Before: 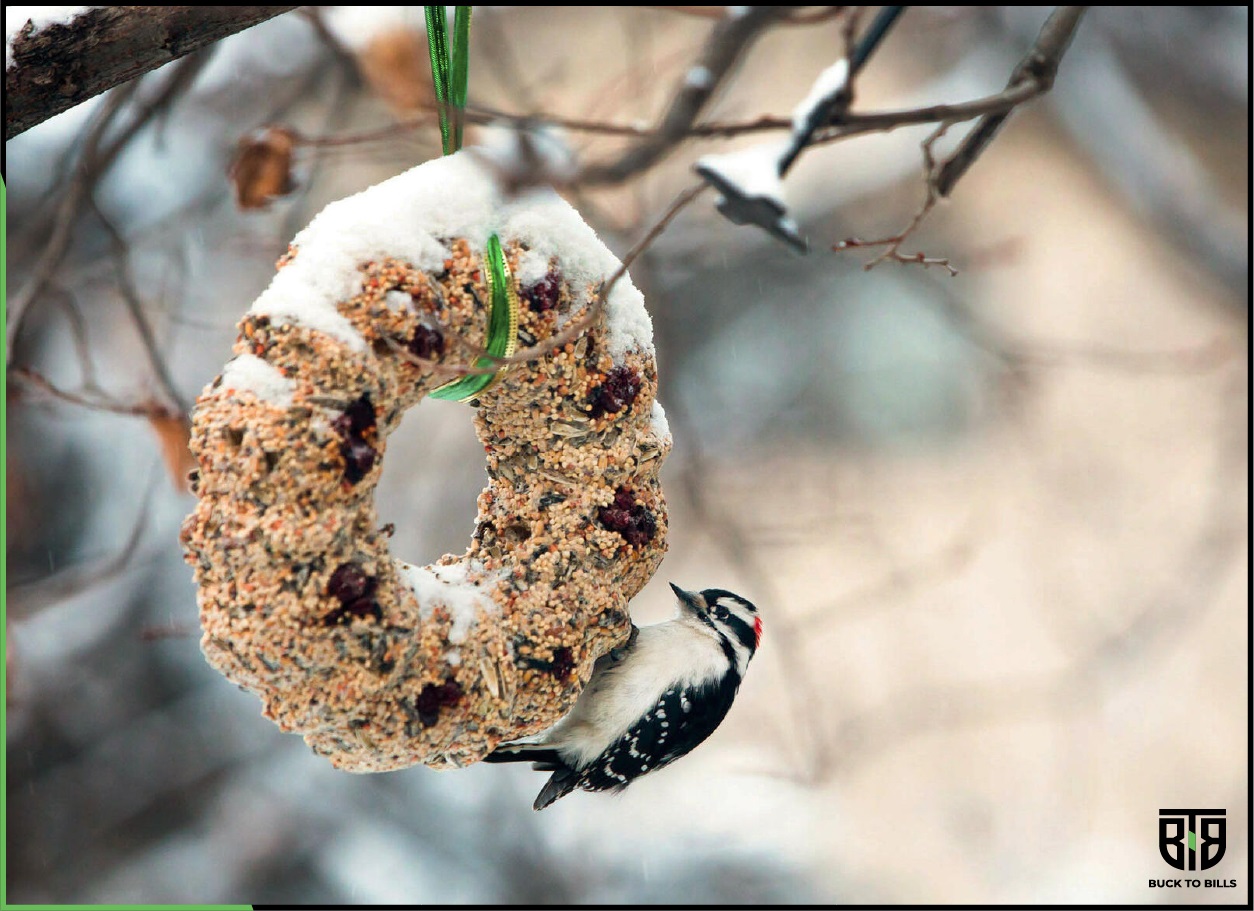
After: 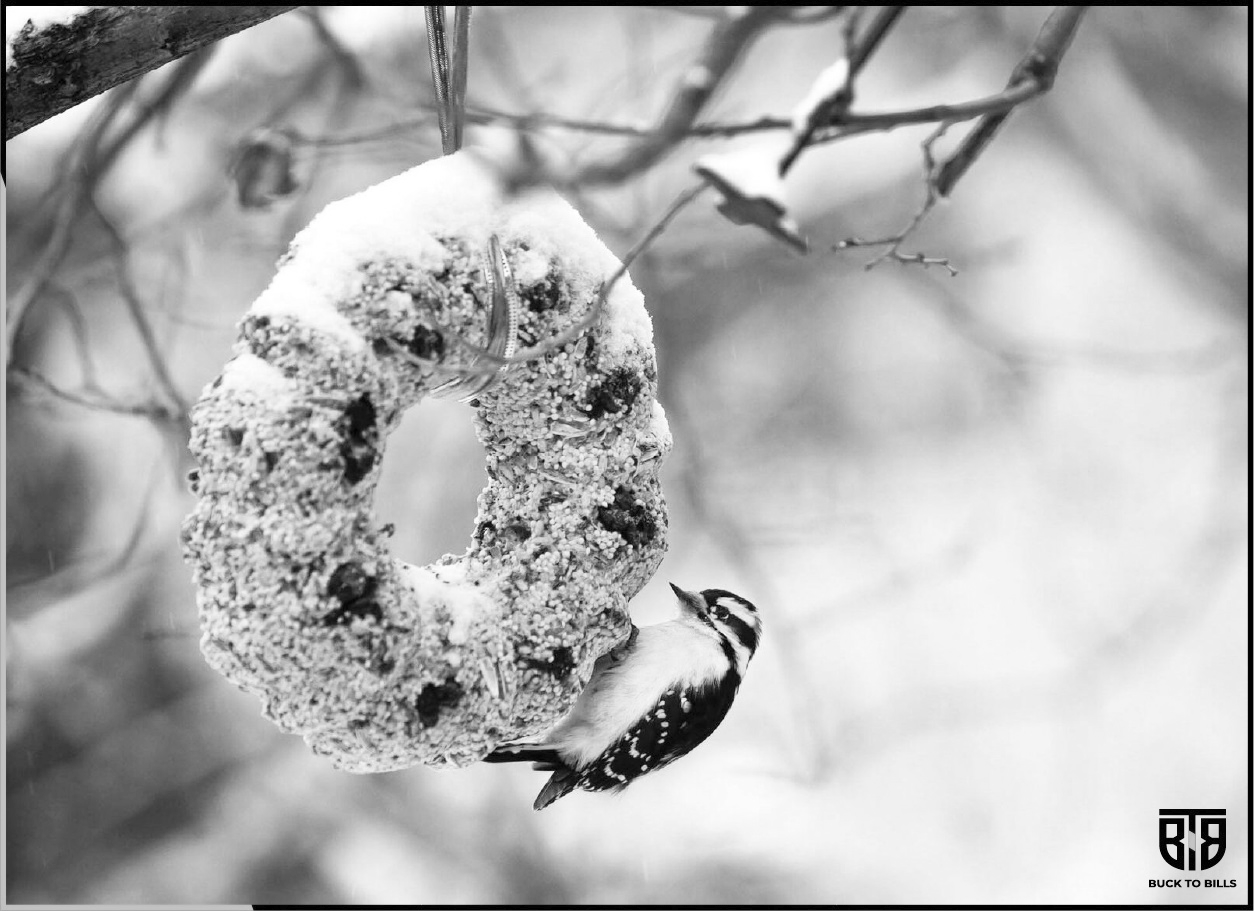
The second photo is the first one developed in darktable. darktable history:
contrast brightness saturation: contrast 0.14, brightness 0.21
monochrome: on, module defaults
